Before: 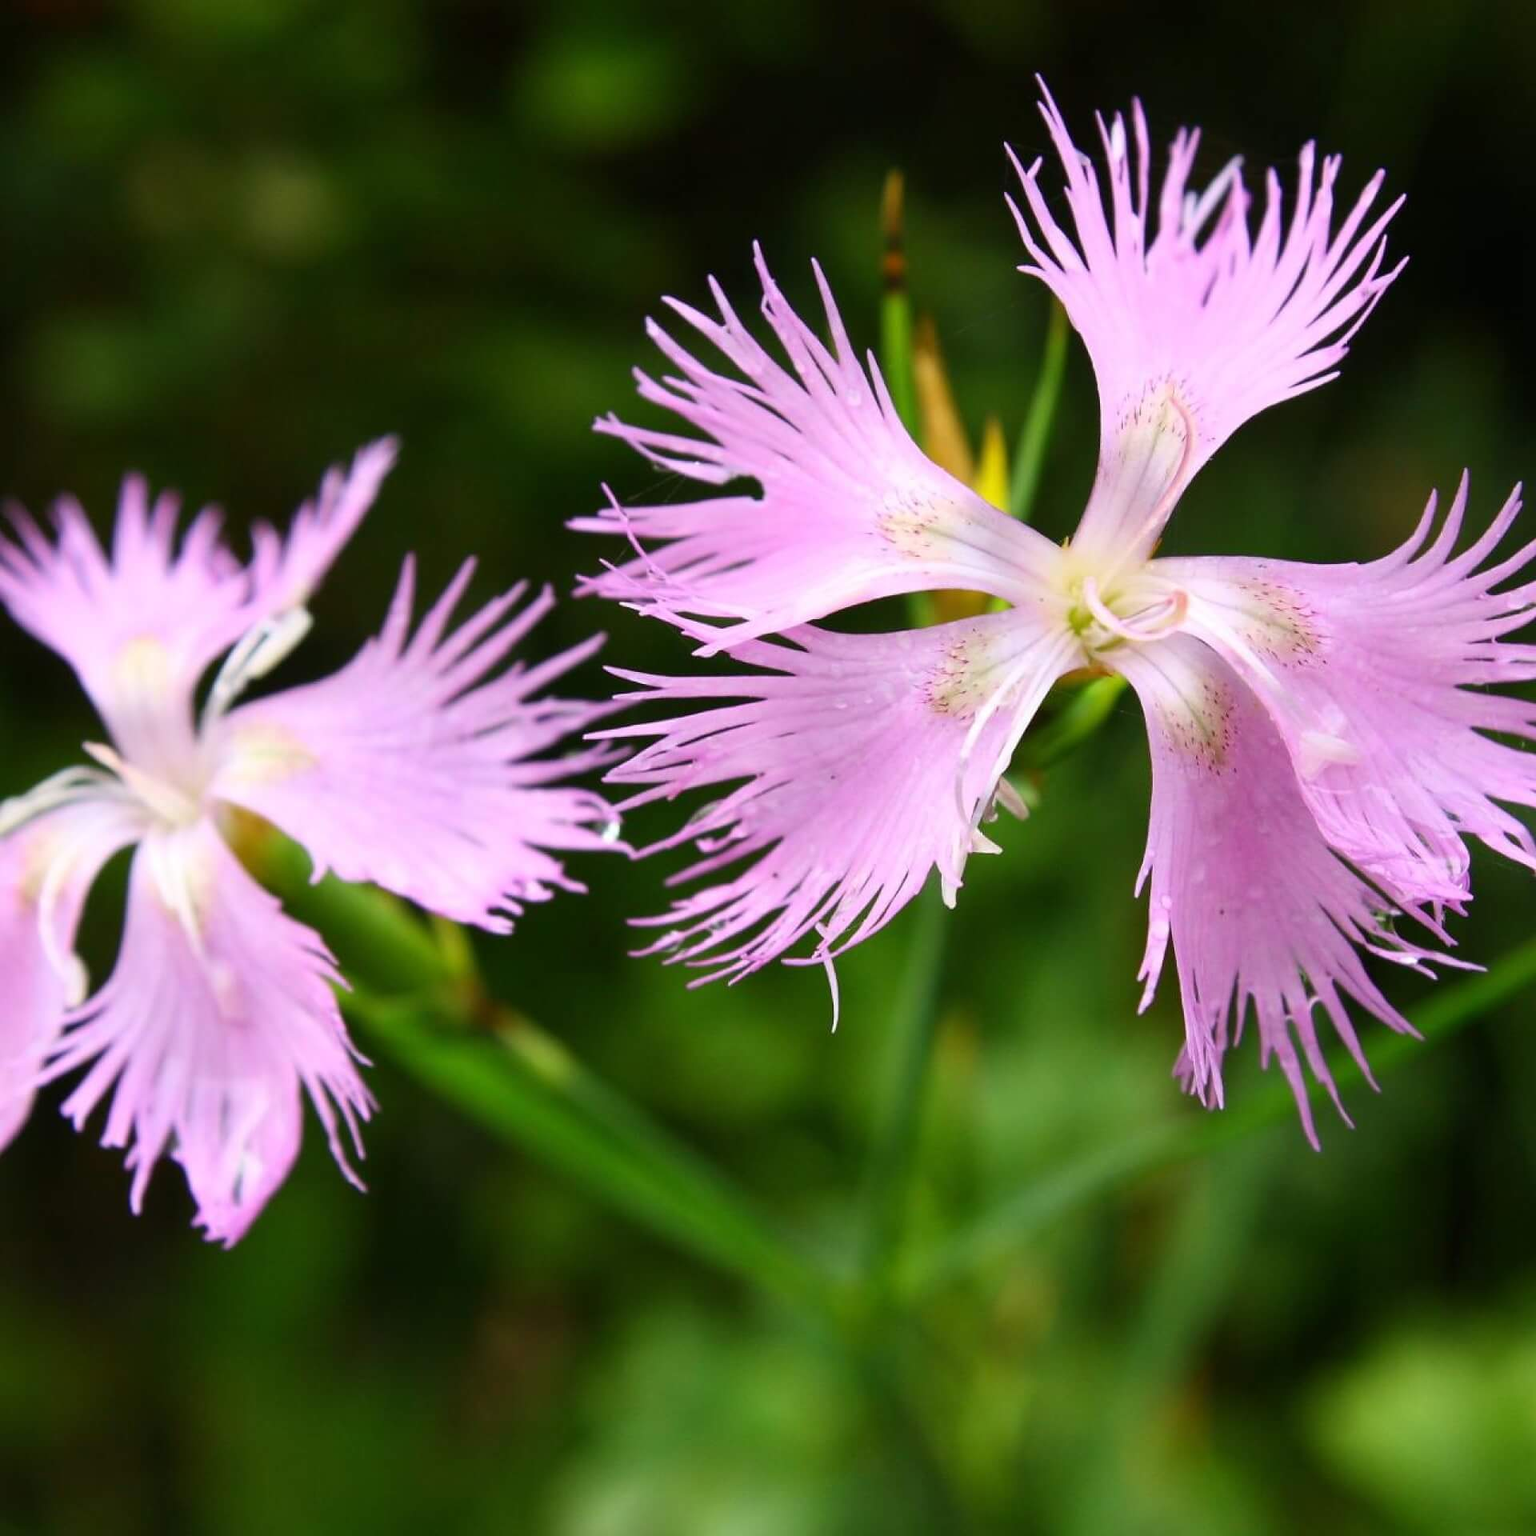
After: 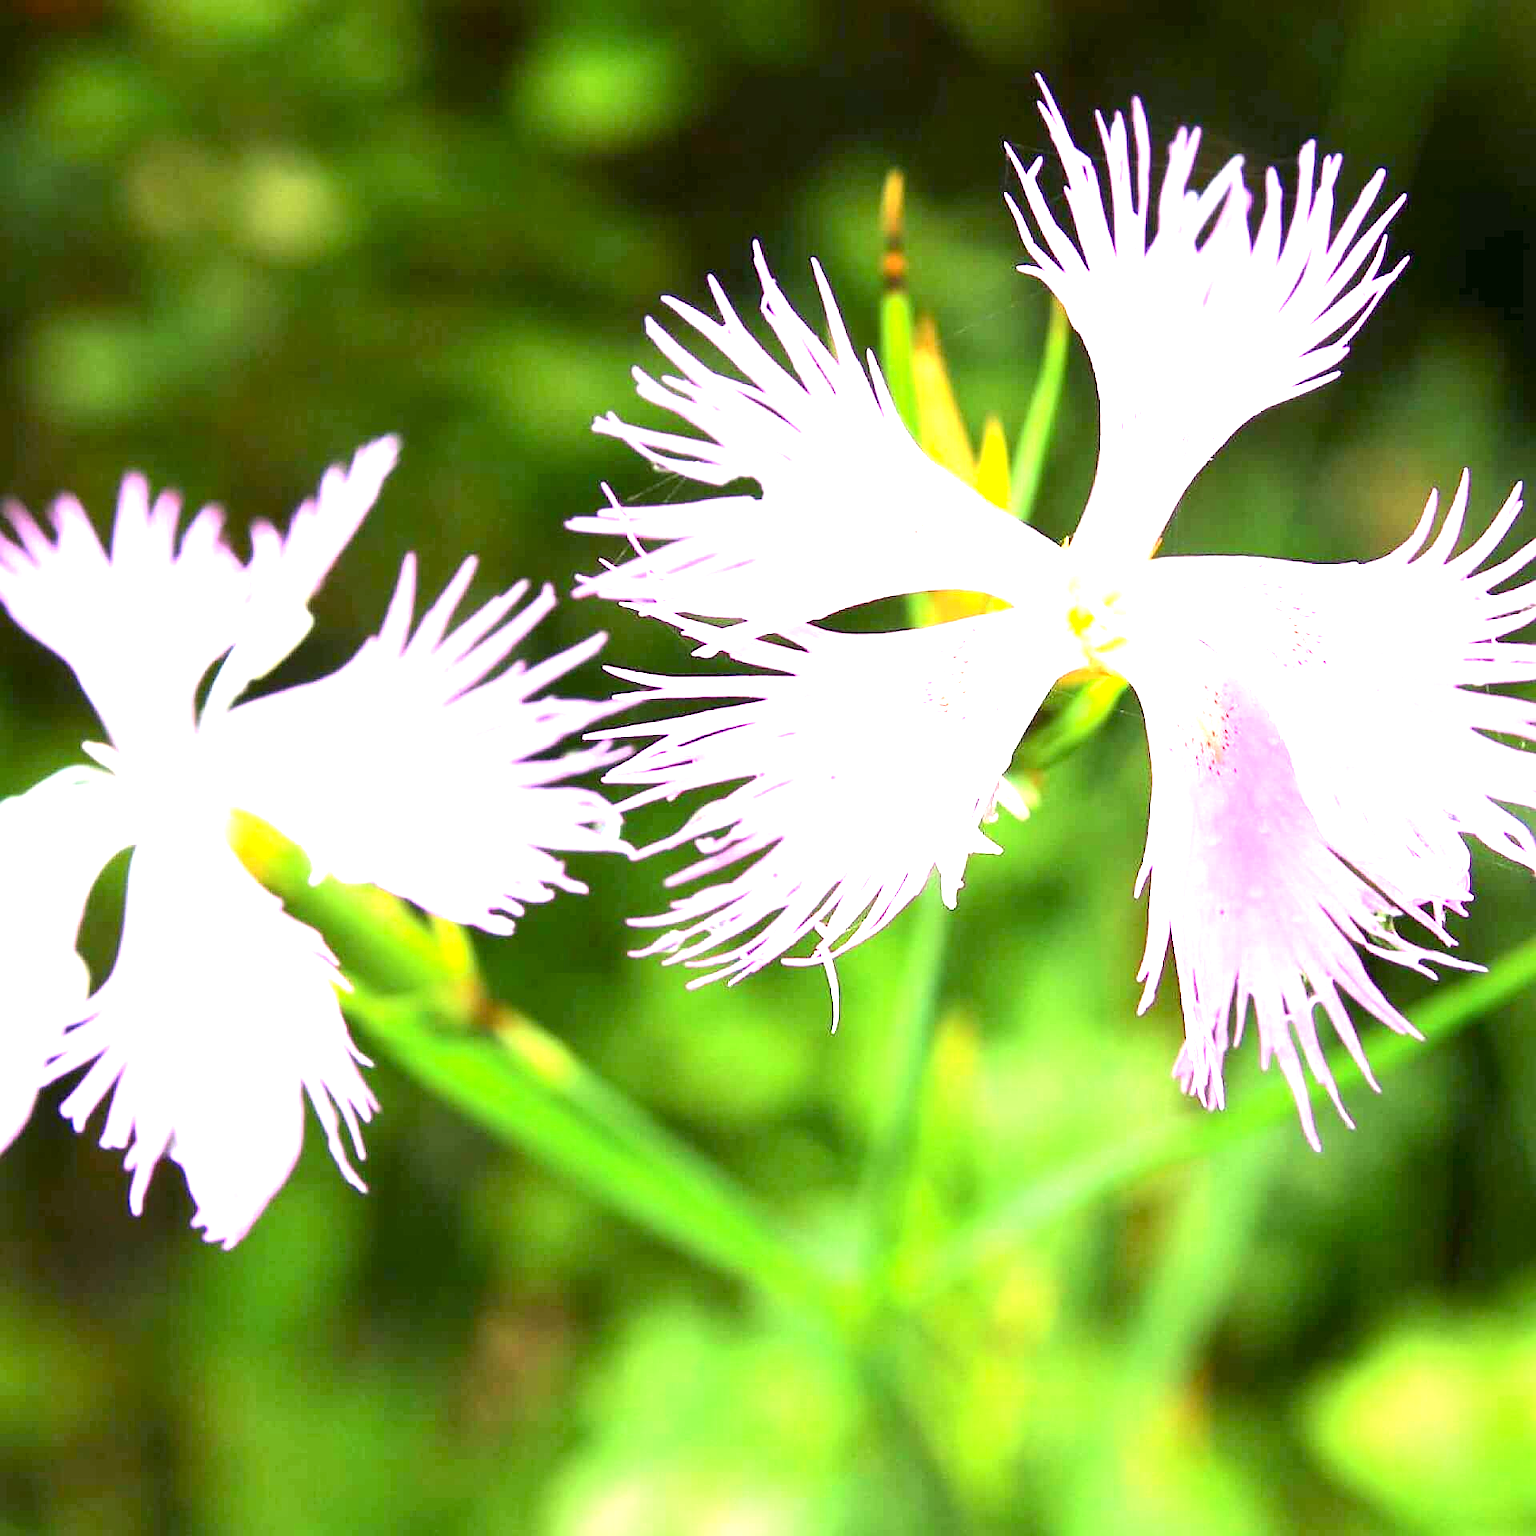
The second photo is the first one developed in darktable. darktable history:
exposure: black level correction 0.001, exposure 2.524 EV, compensate exposure bias true, compensate highlight preservation false
contrast brightness saturation: contrast 0.146, brightness 0.049
sharpen: on, module defaults
